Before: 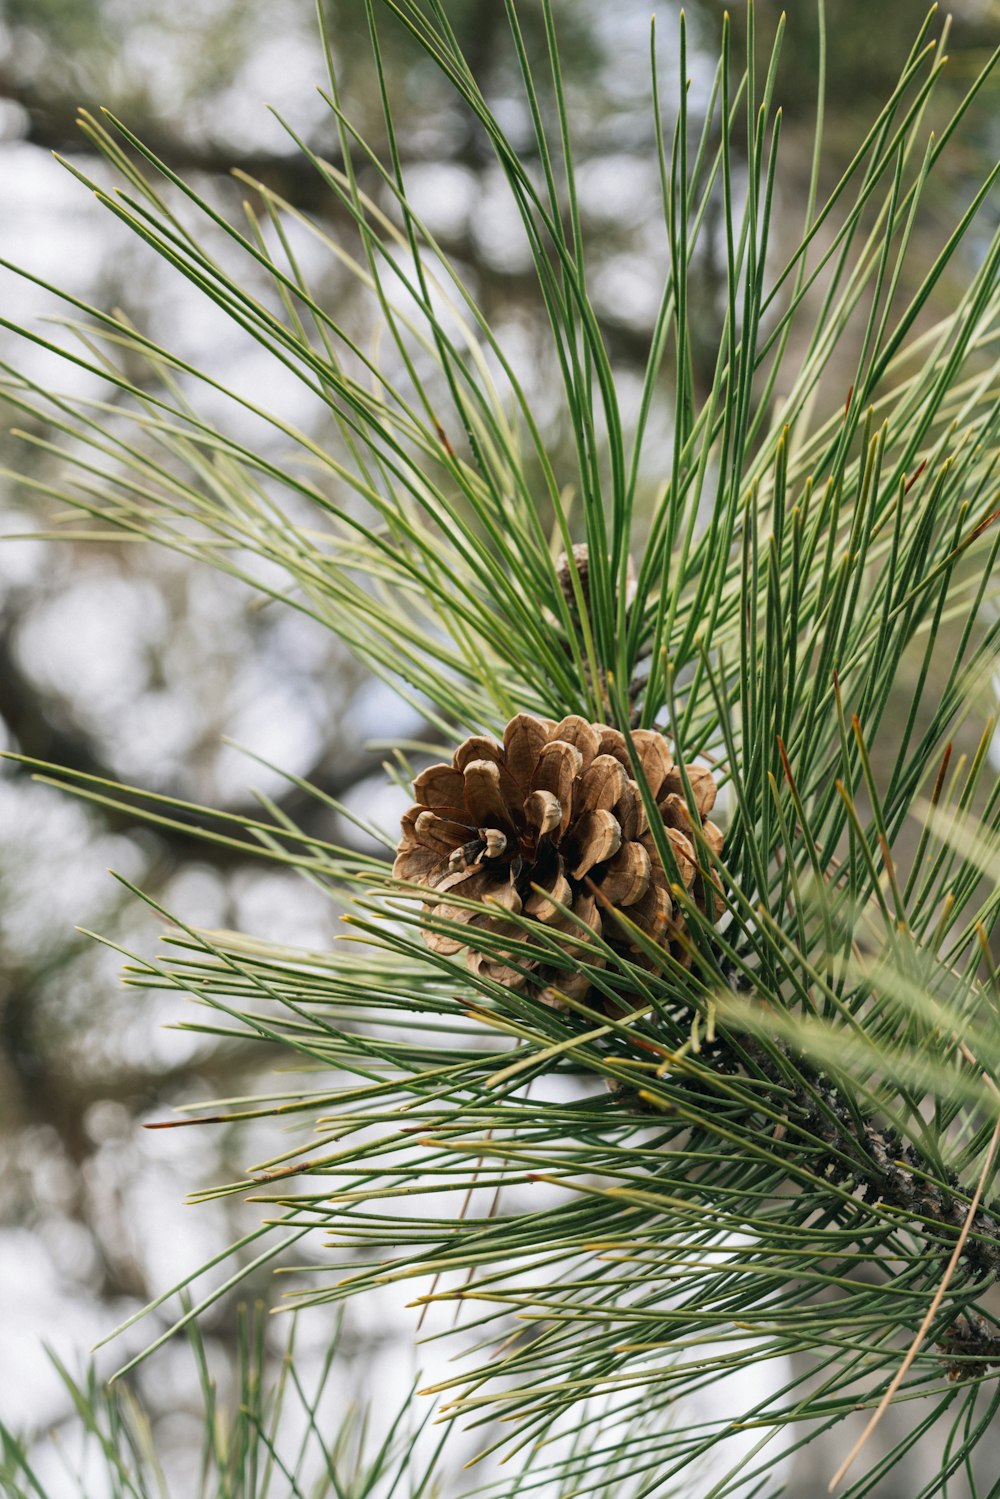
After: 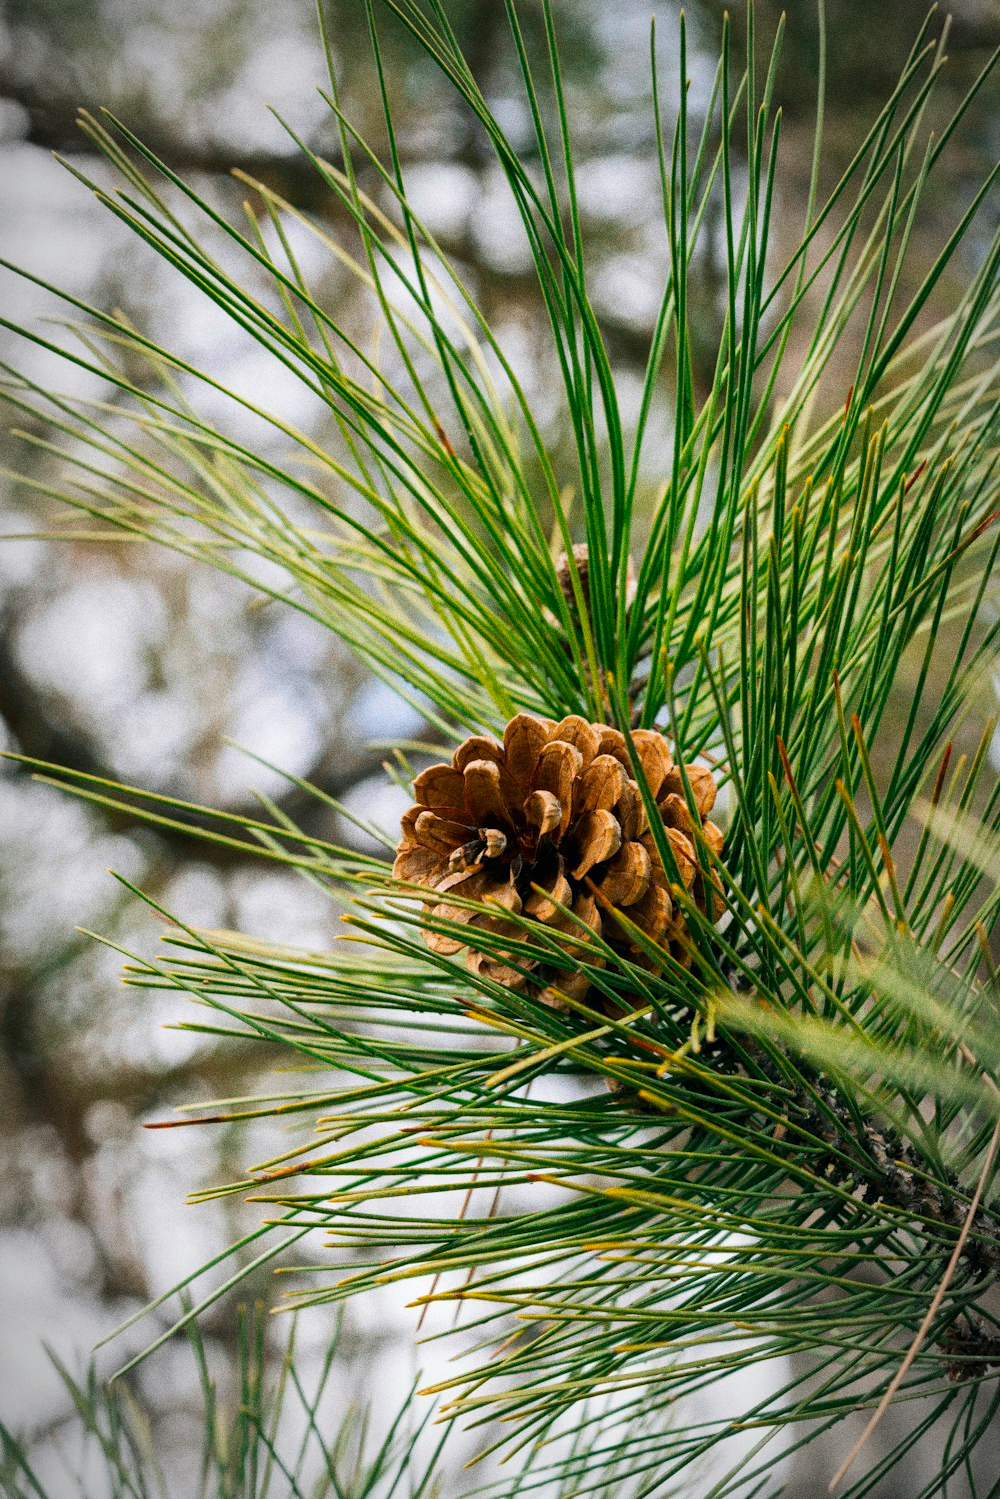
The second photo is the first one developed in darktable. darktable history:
grain: coarseness 0.09 ISO, strength 40%
vignetting: automatic ratio true
color balance rgb: perceptual saturation grading › global saturation 25%, global vibrance 20%
